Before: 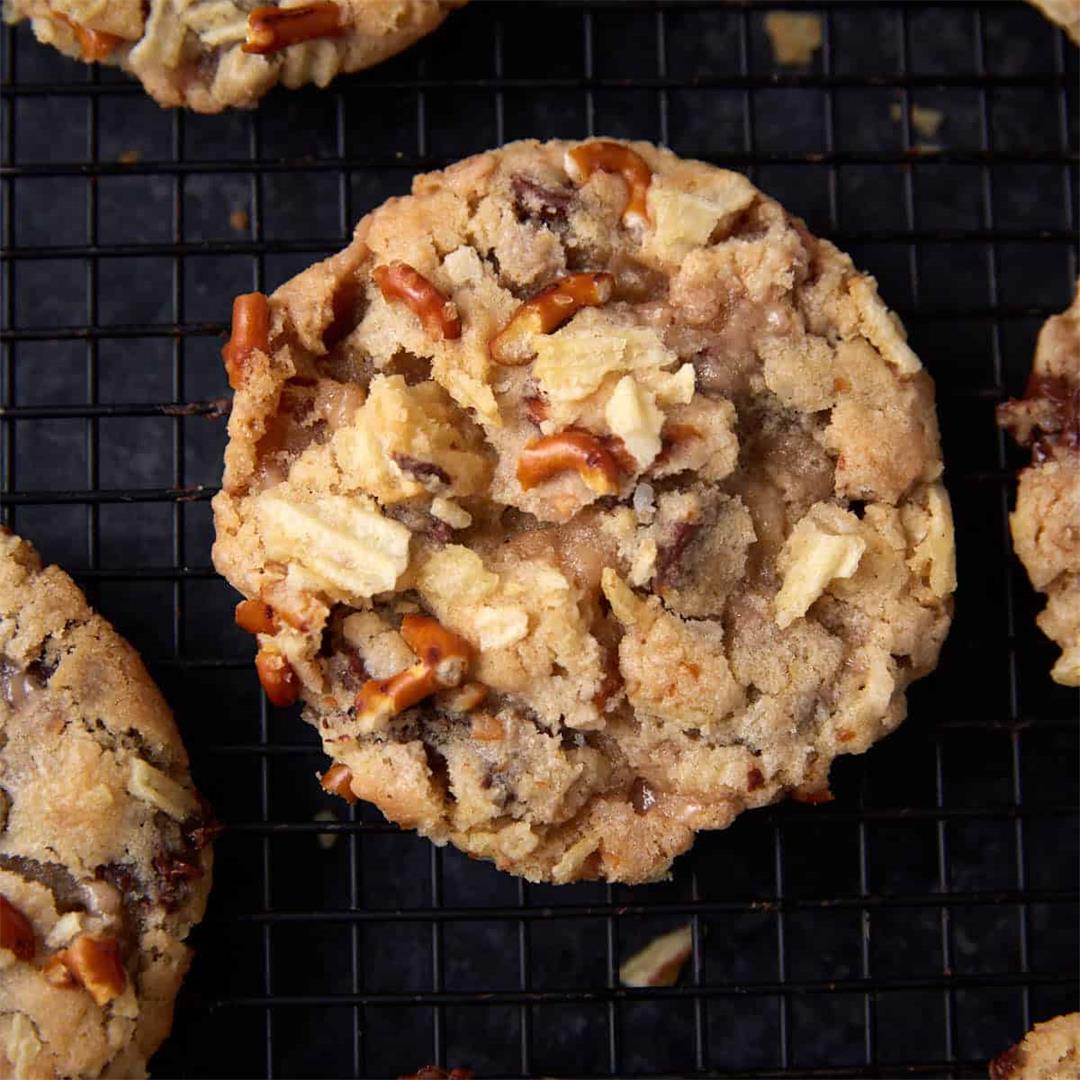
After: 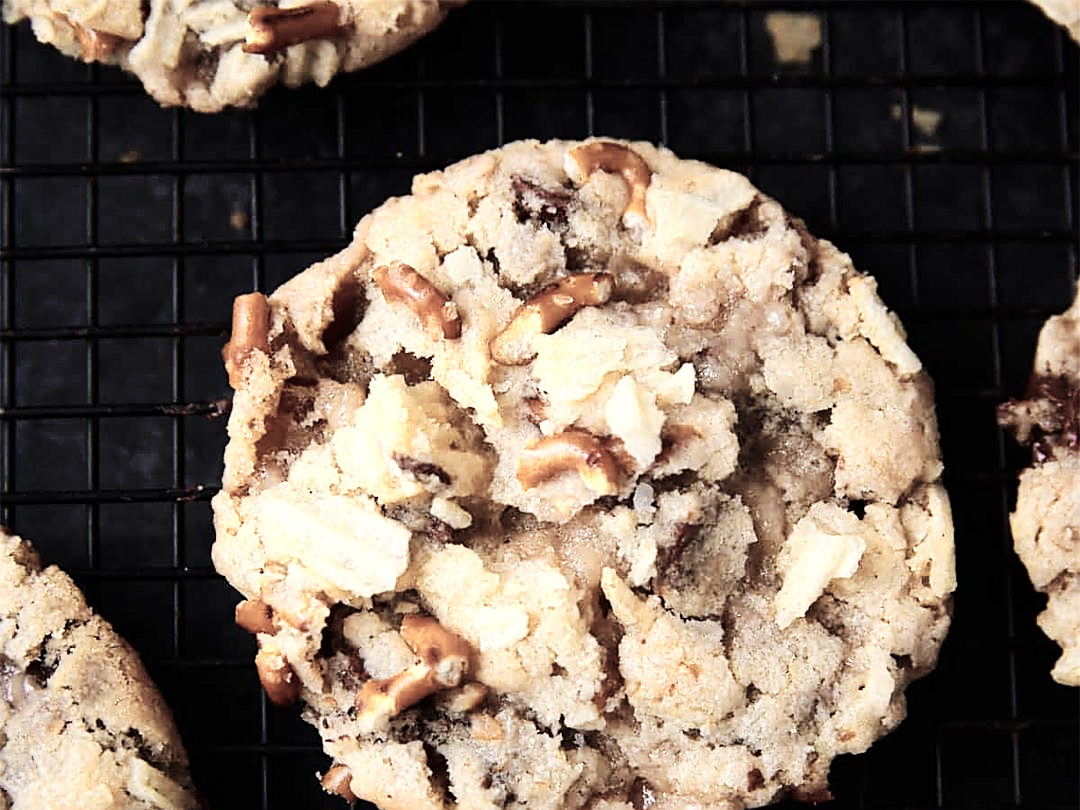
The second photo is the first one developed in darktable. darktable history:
sharpen: on, module defaults
crop: bottom 24.967%
base curve: curves: ch0 [(0, 0) (0.036, 0.025) (0.121, 0.166) (0.206, 0.329) (0.605, 0.79) (1, 1)], preserve colors none
tone equalizer: -8 EV -1.84 EV, -7 EV -1.16 EV, -6 EV -1.62 EV, smoothing diameter 25%, edges refinement/feathering 10, preserve details guided filter
color zones: curves: ch0 [(0, 0.6) (0.129, 0.585) (0.193, 0.596) (0.429, 0.5) (0.571, 0.5) (0.714, 0.5) (0.857, 0.5) (1, 0.6)]; ch1 [(0, 0.453) (0.112, 0.245) (0.213, 0.252) (0.429, 0.233) (0.571, 0.231) (0.683, 0.242) (0.857, 0.296) (1, 0.453)]
